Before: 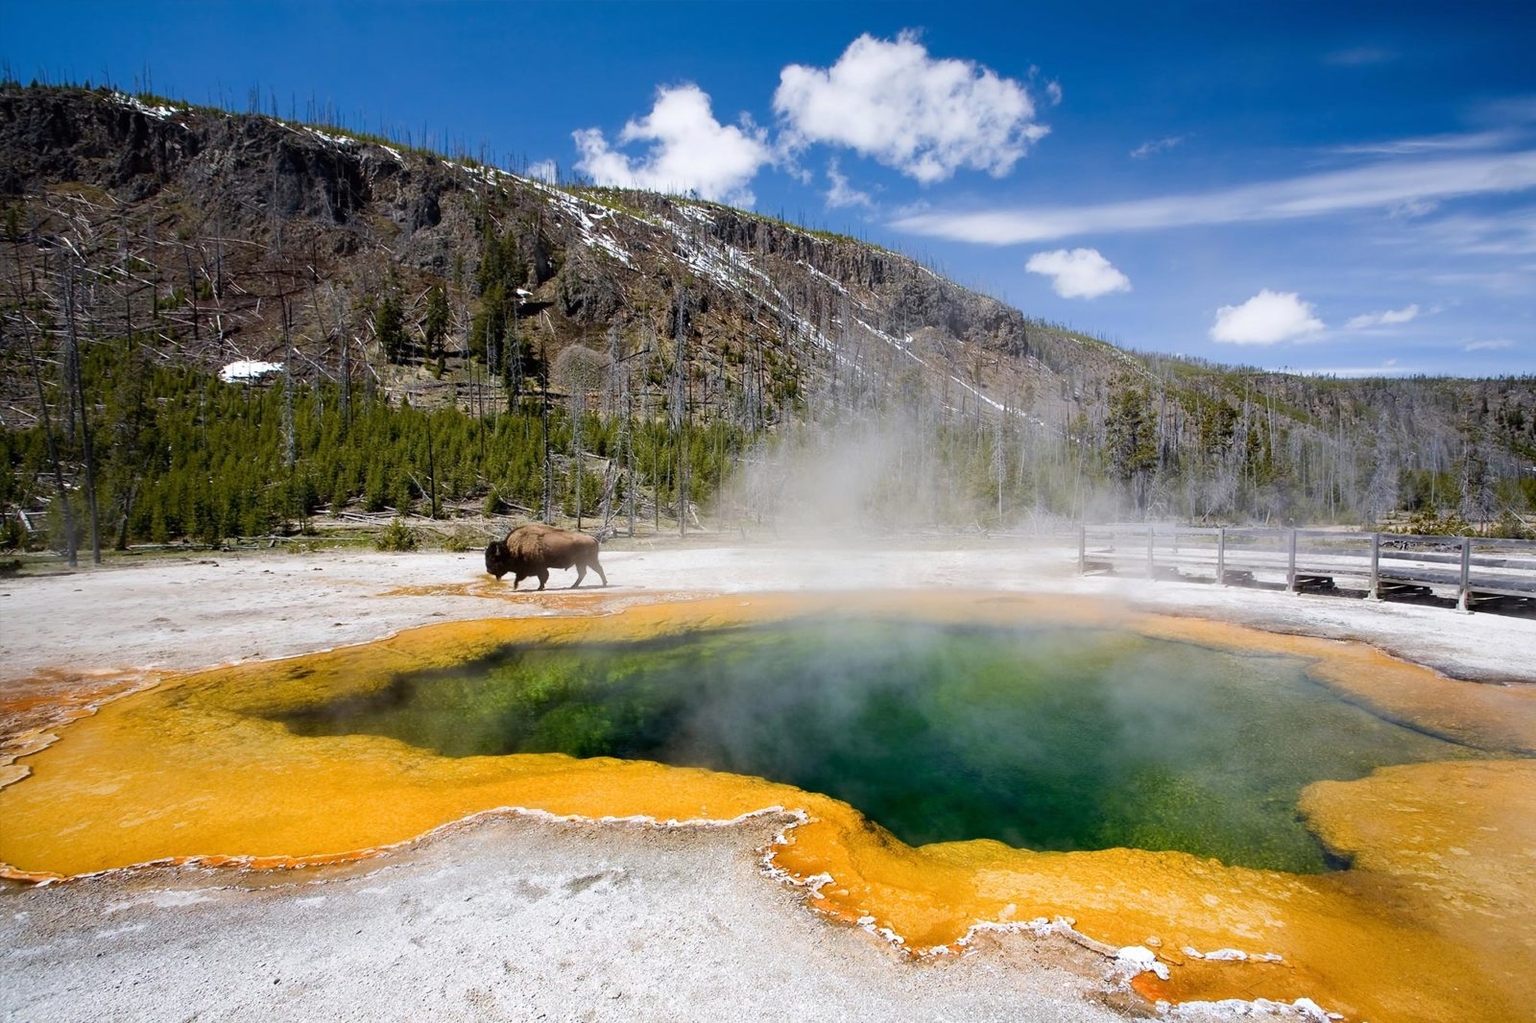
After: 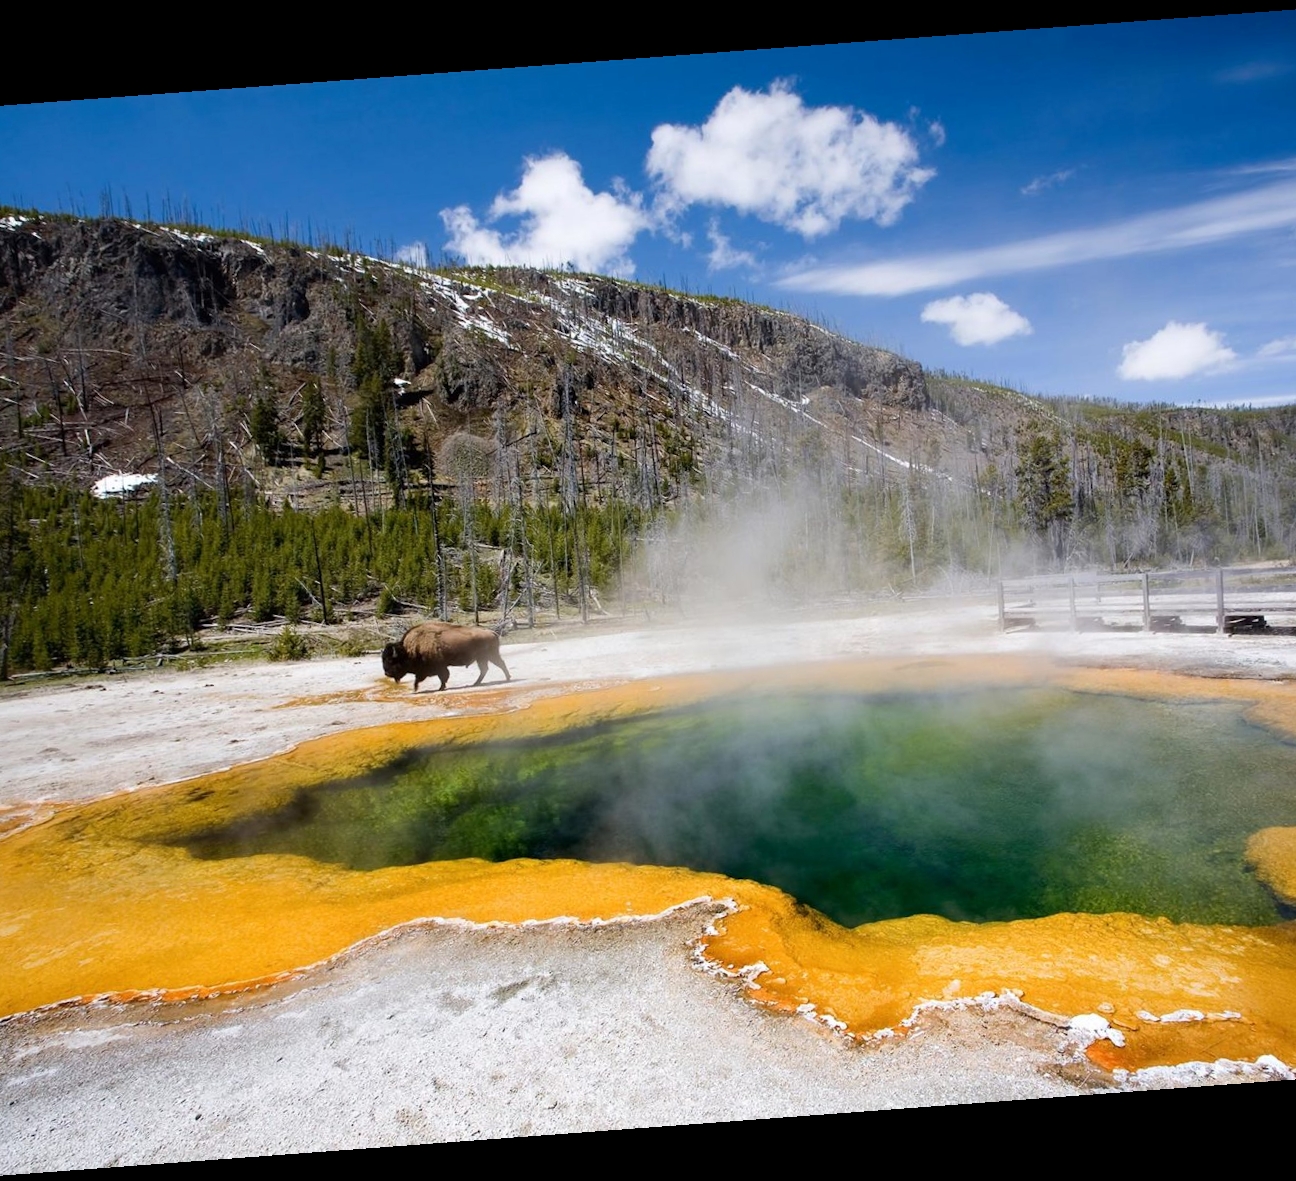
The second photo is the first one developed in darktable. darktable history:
crop: left 9.88%, right 12.664%
rotate and perspective: rotation -4.25°, automatic cropping off
contrast brightness saturation: contrast 0.05
